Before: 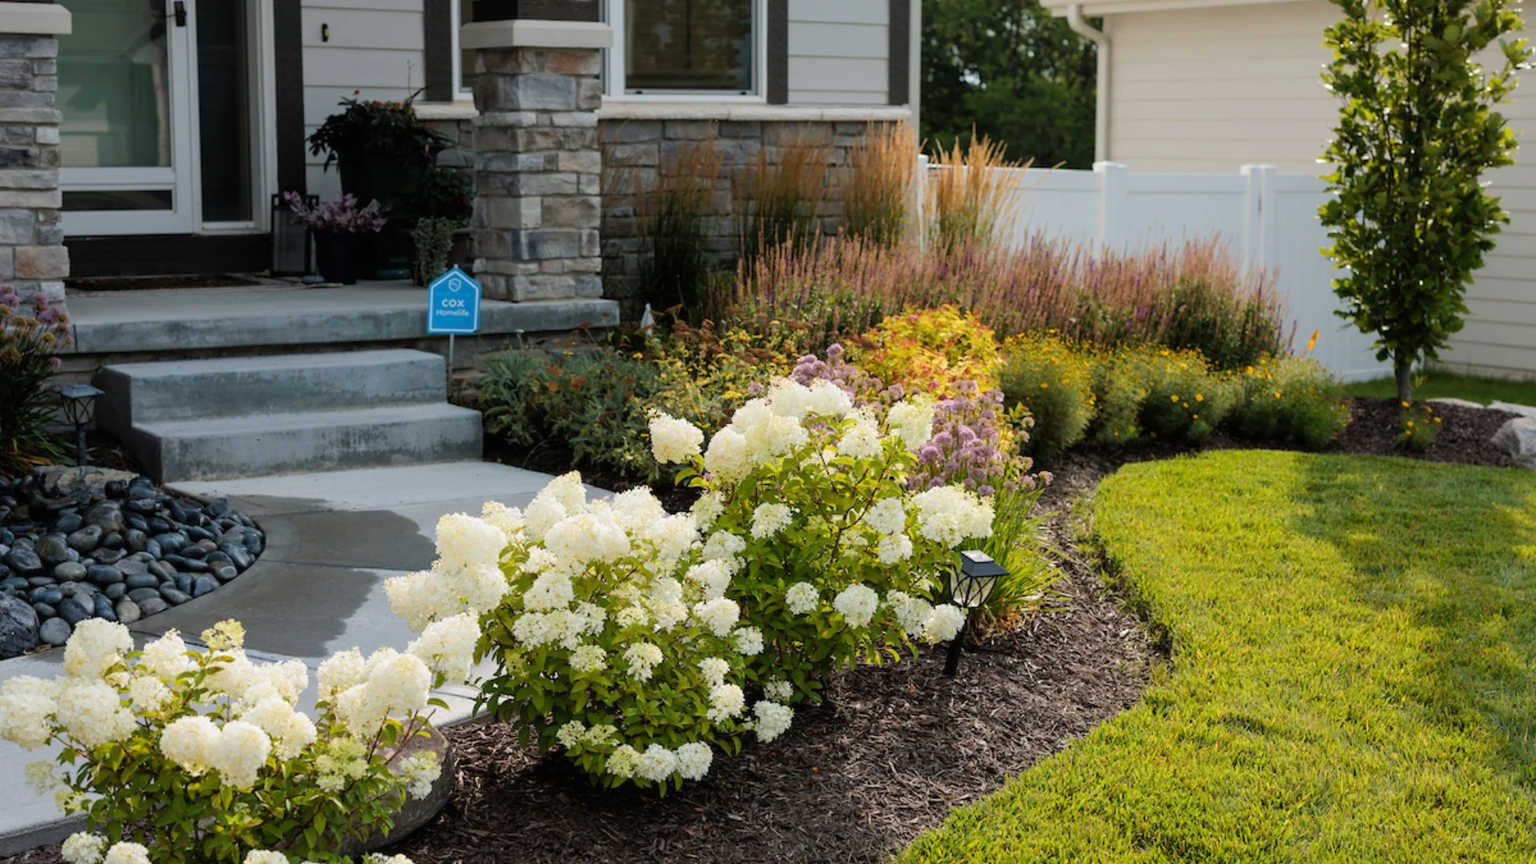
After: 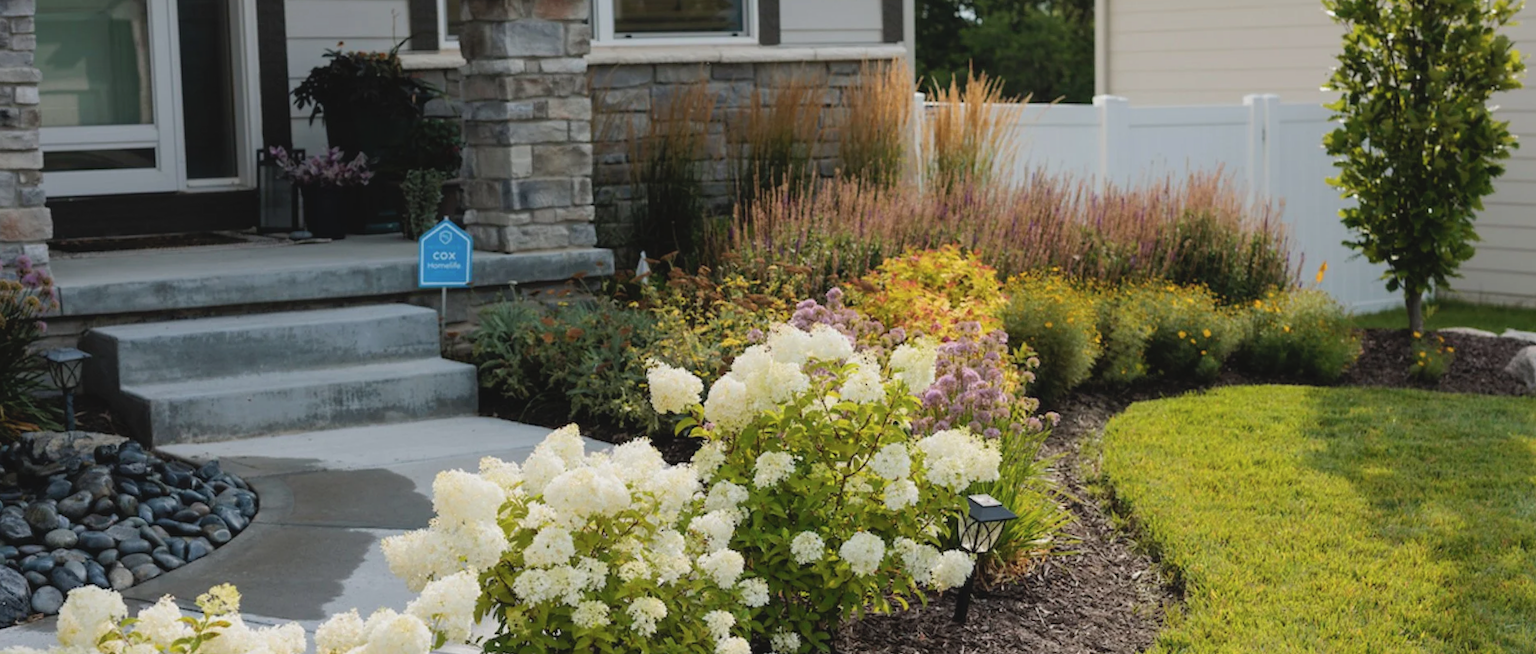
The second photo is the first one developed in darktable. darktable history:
crop: top 5.667%, bottom 17.637%
rotate and perspective: rotation -1.42°, crop left 0.016, crop right 0.984, crop top 0.035, crop bottom 0.965
contrast brightness saturation: contrast -0.1, saturation -0.1
